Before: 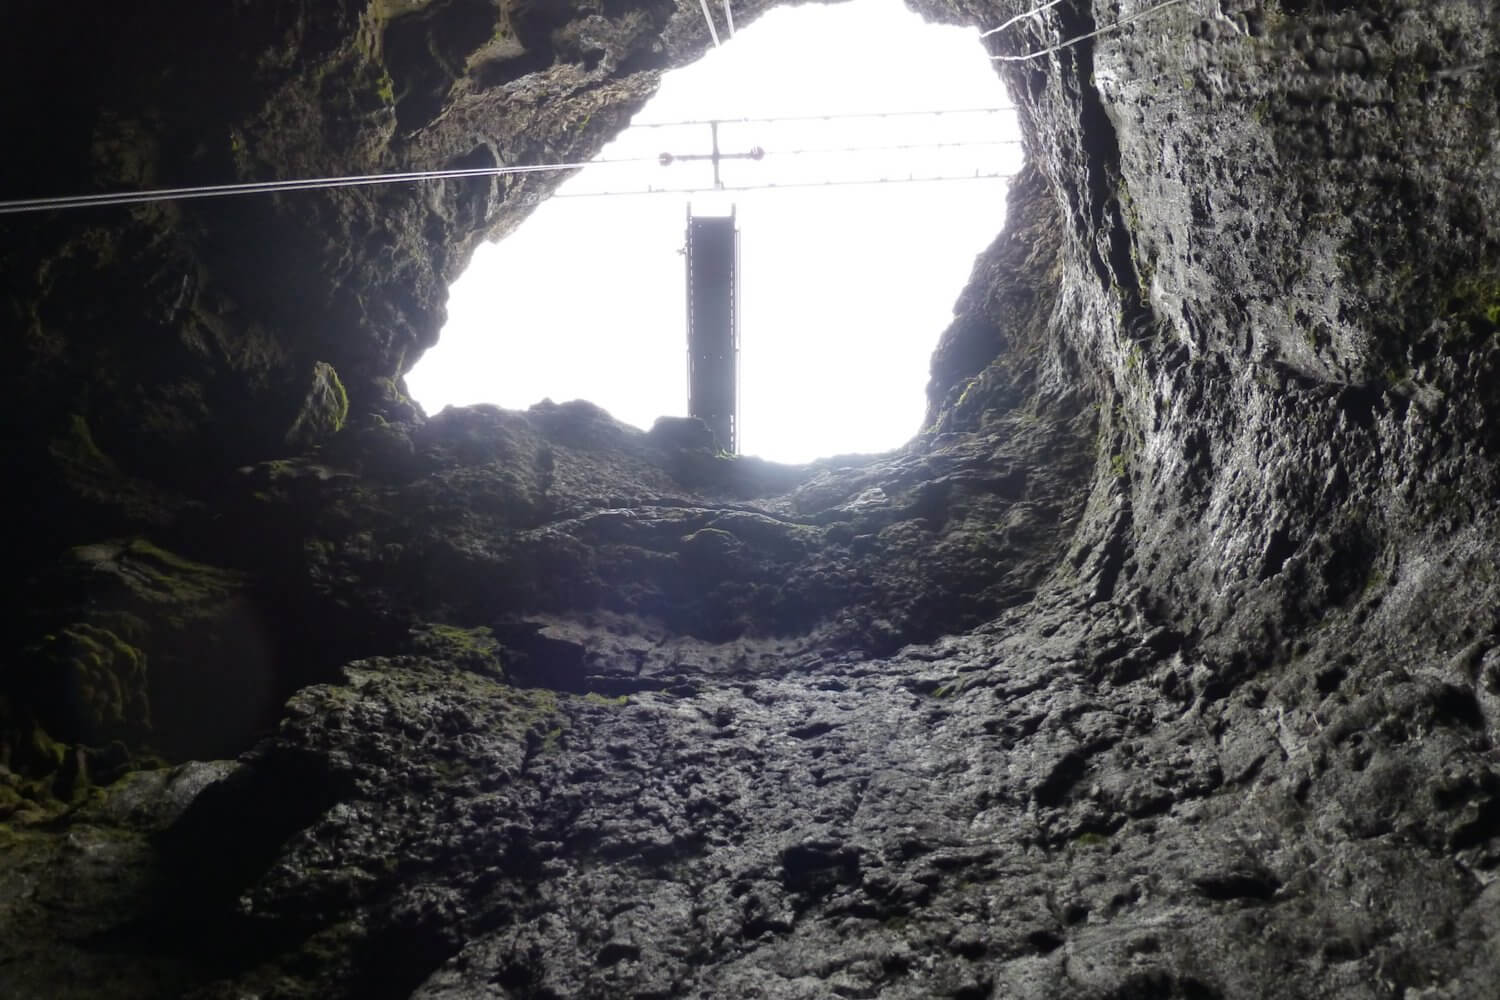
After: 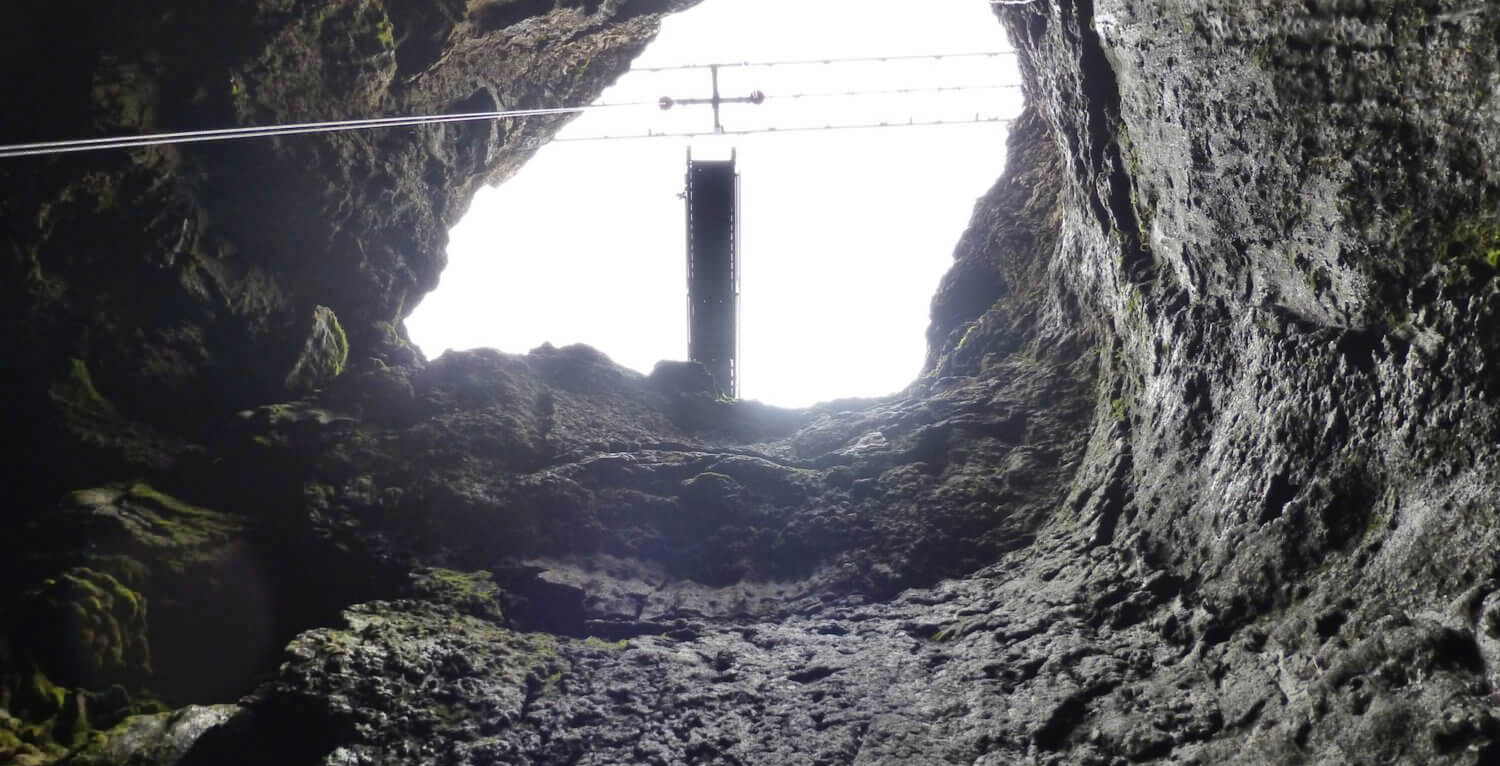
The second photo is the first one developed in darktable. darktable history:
shadows and highlights: soften with gaussian
crop: top 5.667%, bottom 17.637%
